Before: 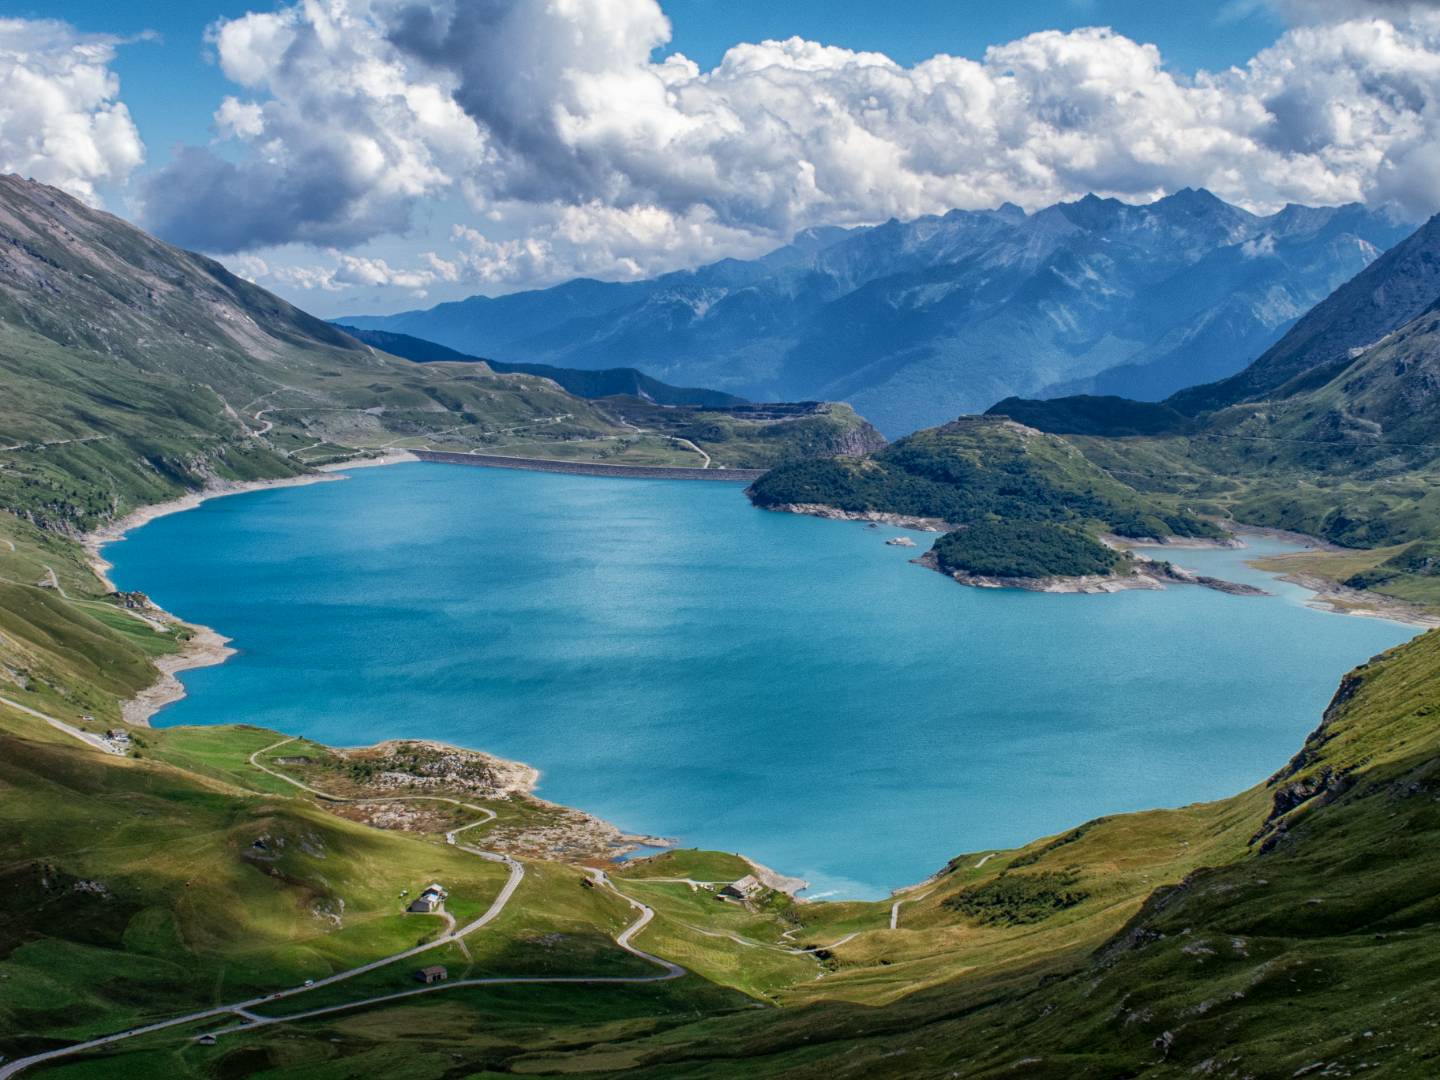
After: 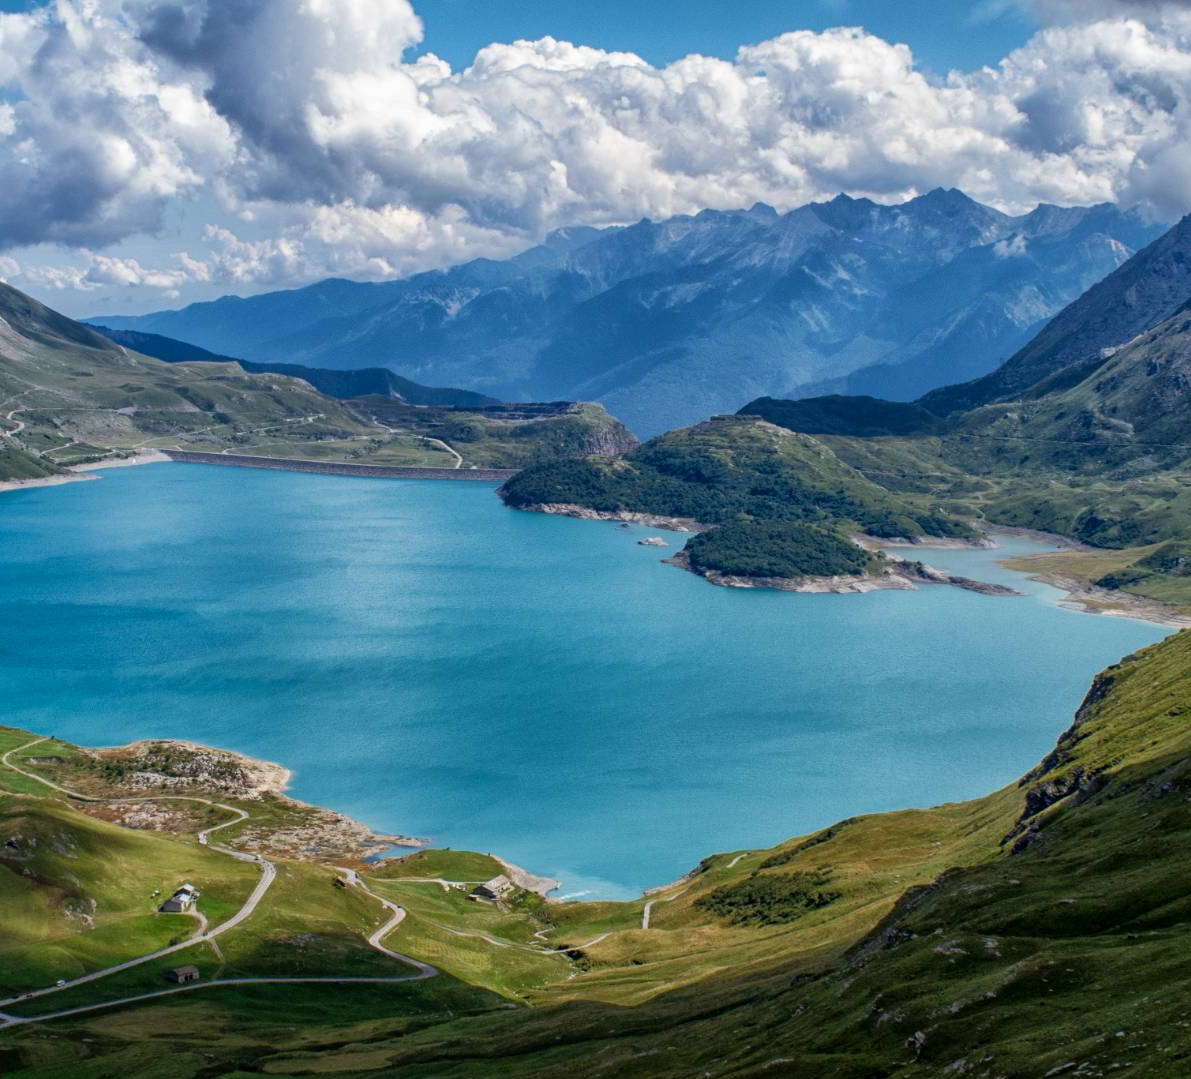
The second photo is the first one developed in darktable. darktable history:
crop: left 17.283%, bottom 0.027%
